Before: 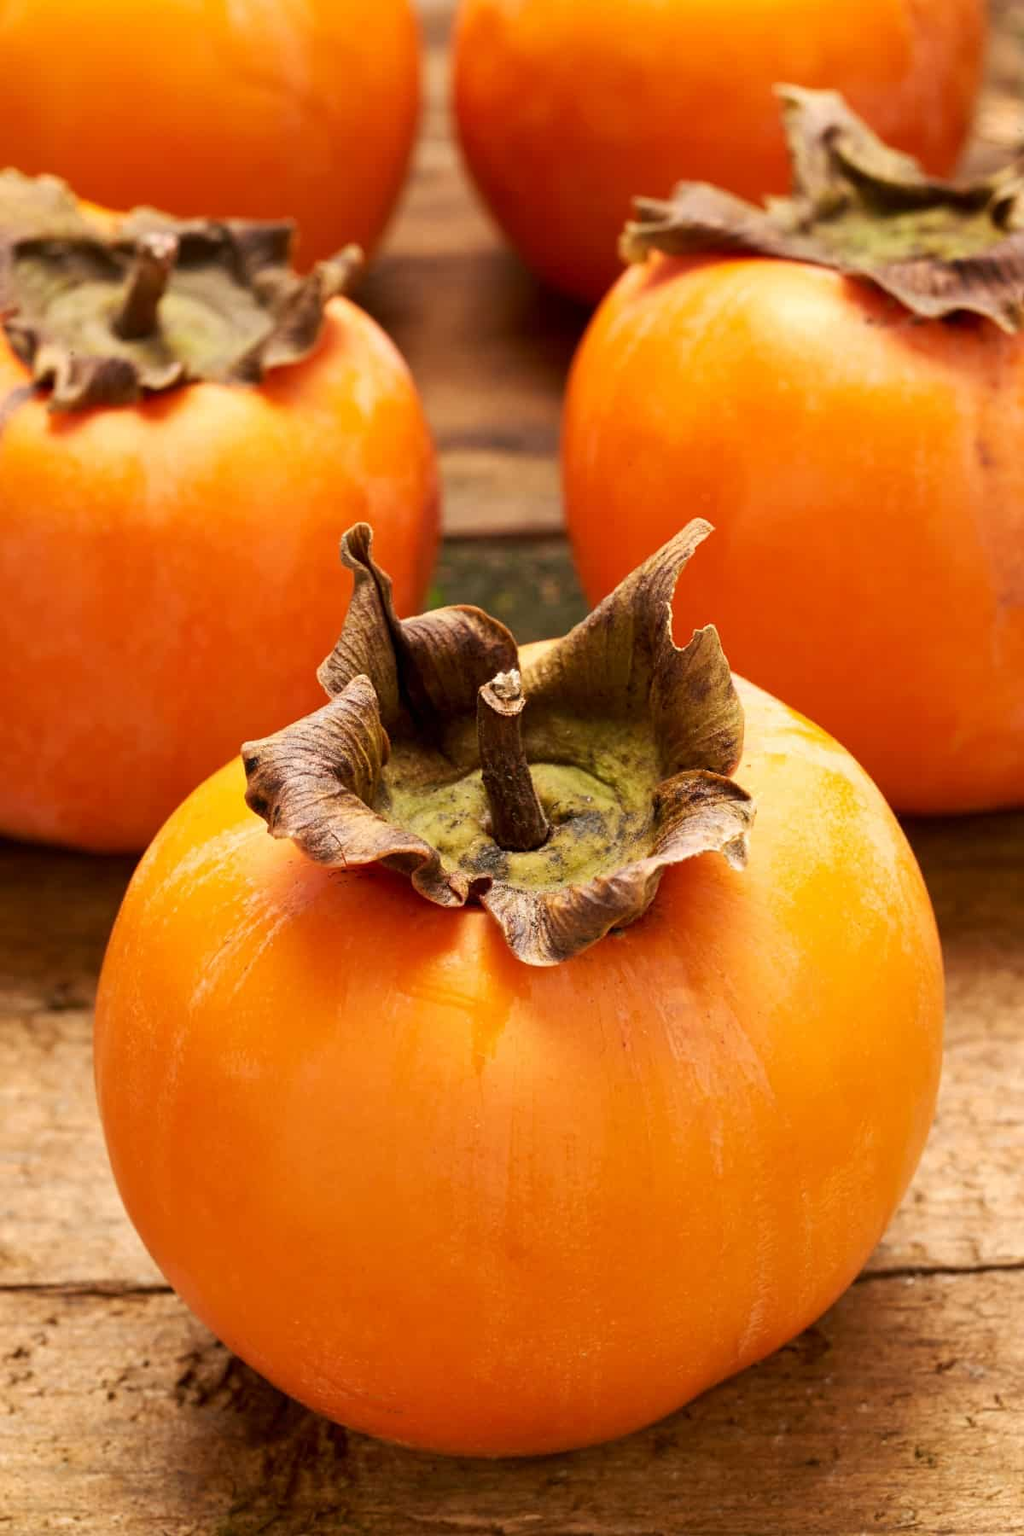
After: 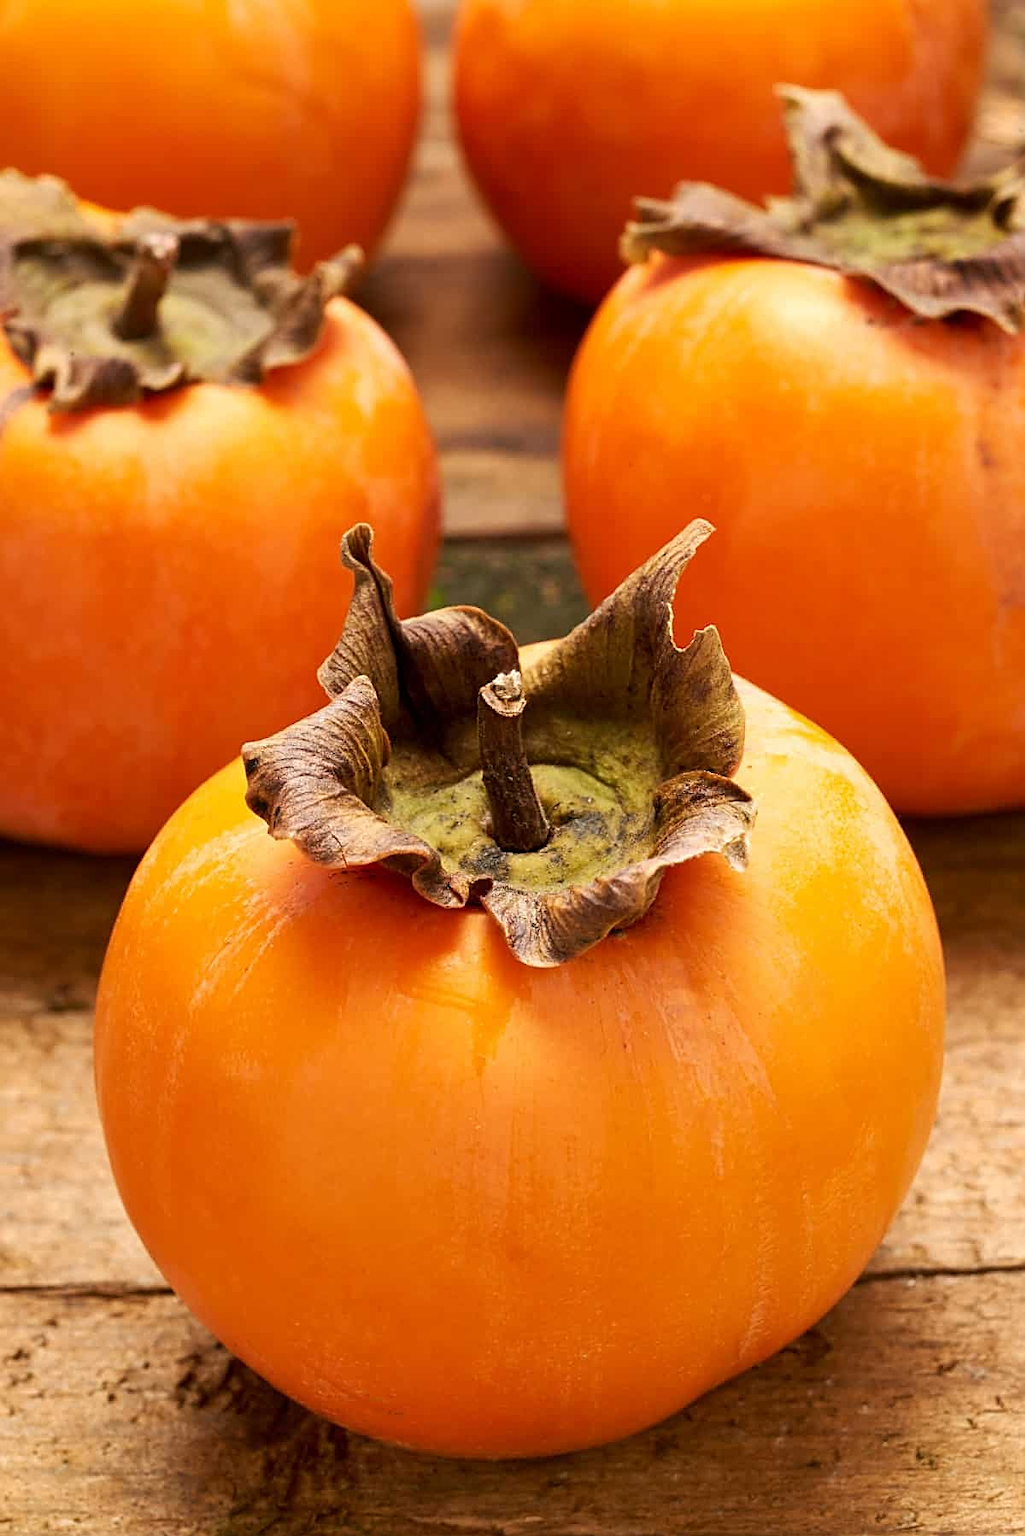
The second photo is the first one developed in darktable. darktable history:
sharpen: on, module defaults
crop: bottom 0.071%
